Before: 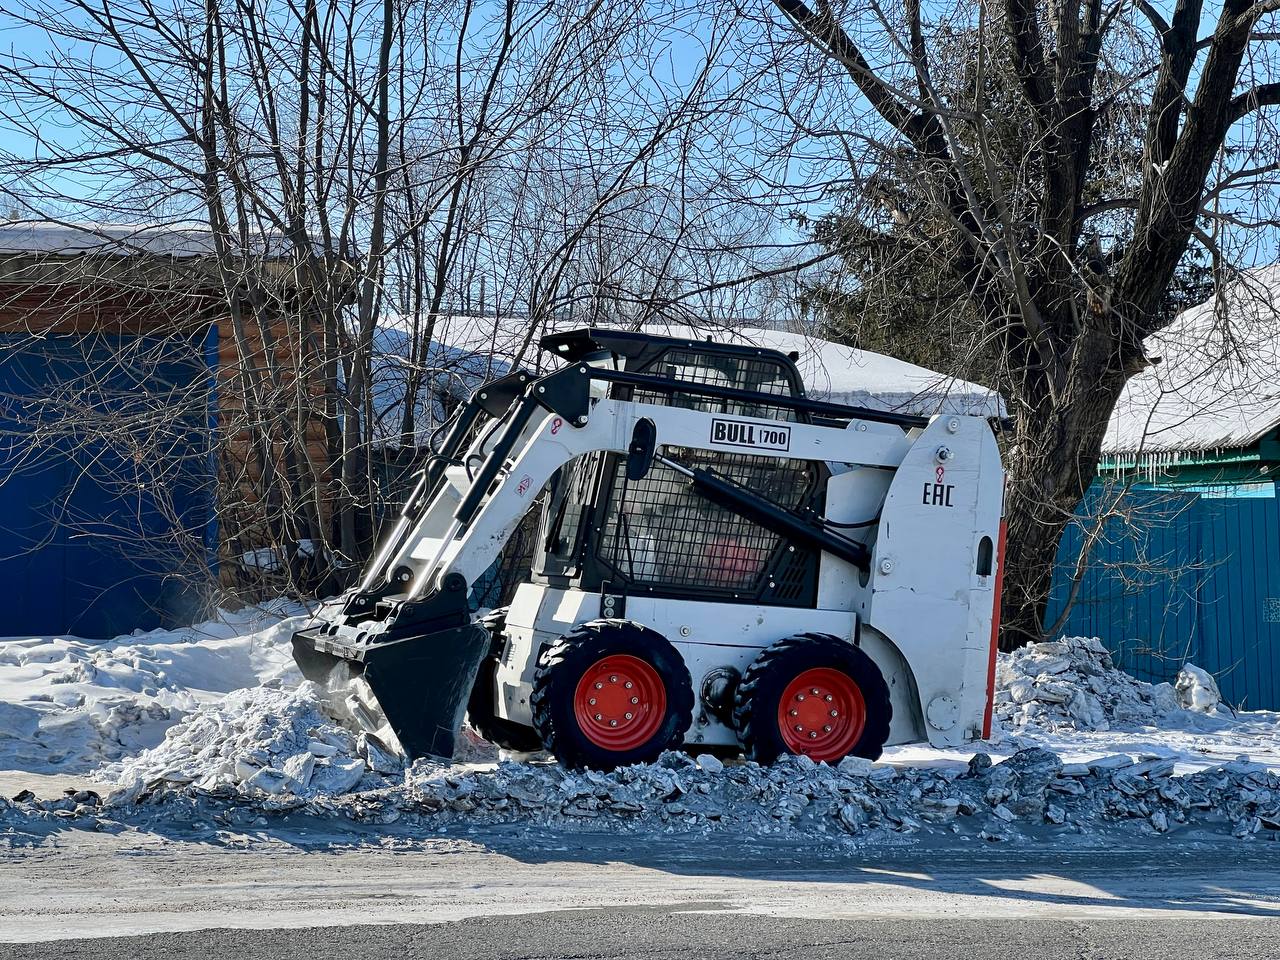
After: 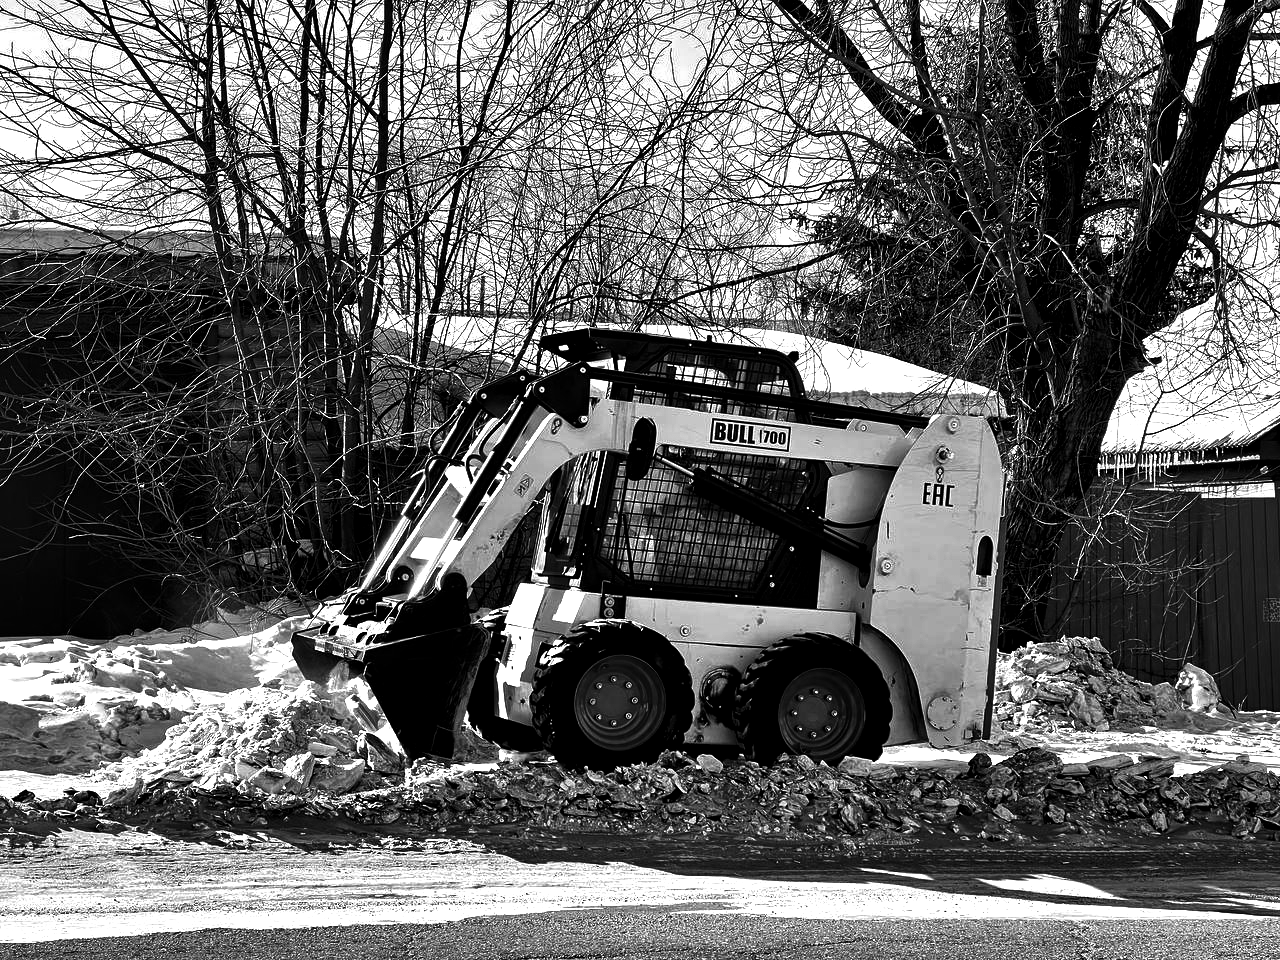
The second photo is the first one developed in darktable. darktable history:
contrast brightness saturation: contrast -0.03, brightness -0.59, saturation -1
local contrast: mode bilateral grid, contrast 20, coarseness 50, detail 130%, midtone range 0.2
exposure: exposure 0.943 EV, compensate highlight preservation false
